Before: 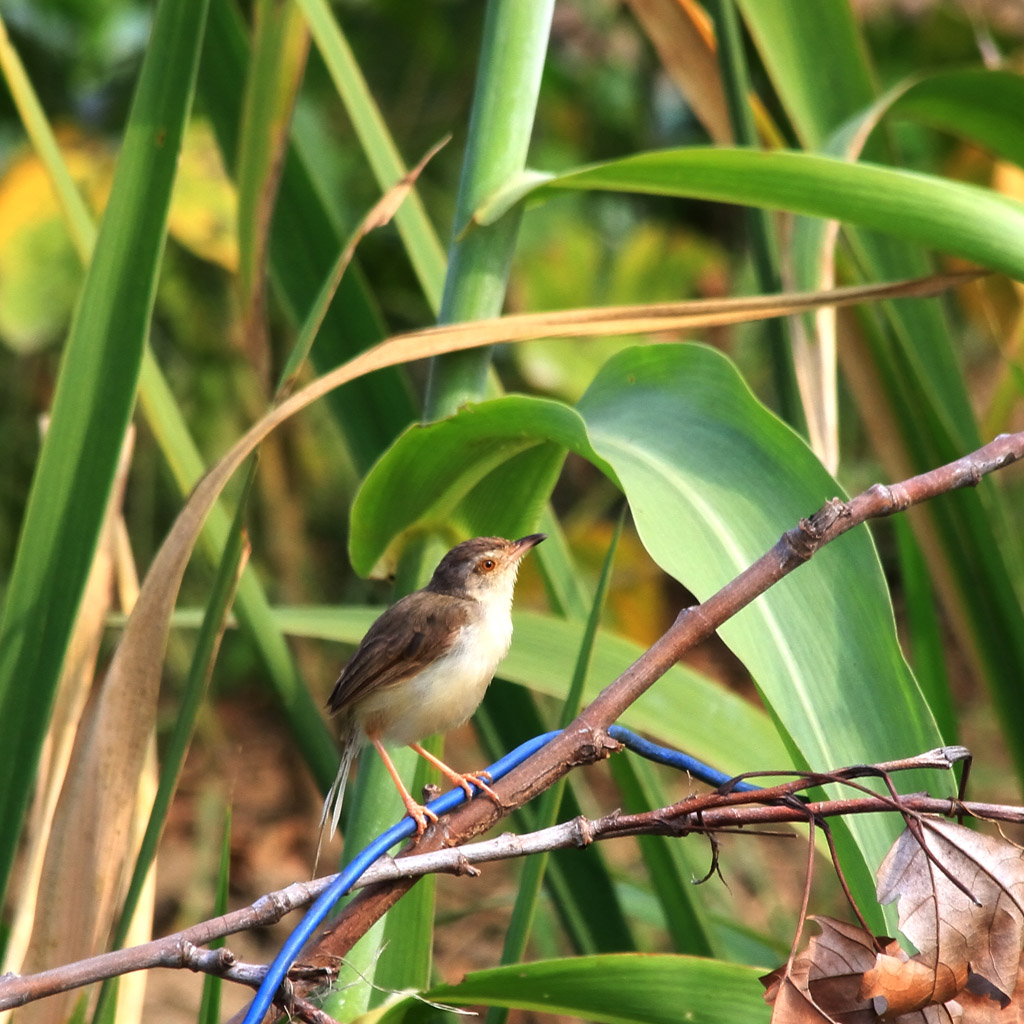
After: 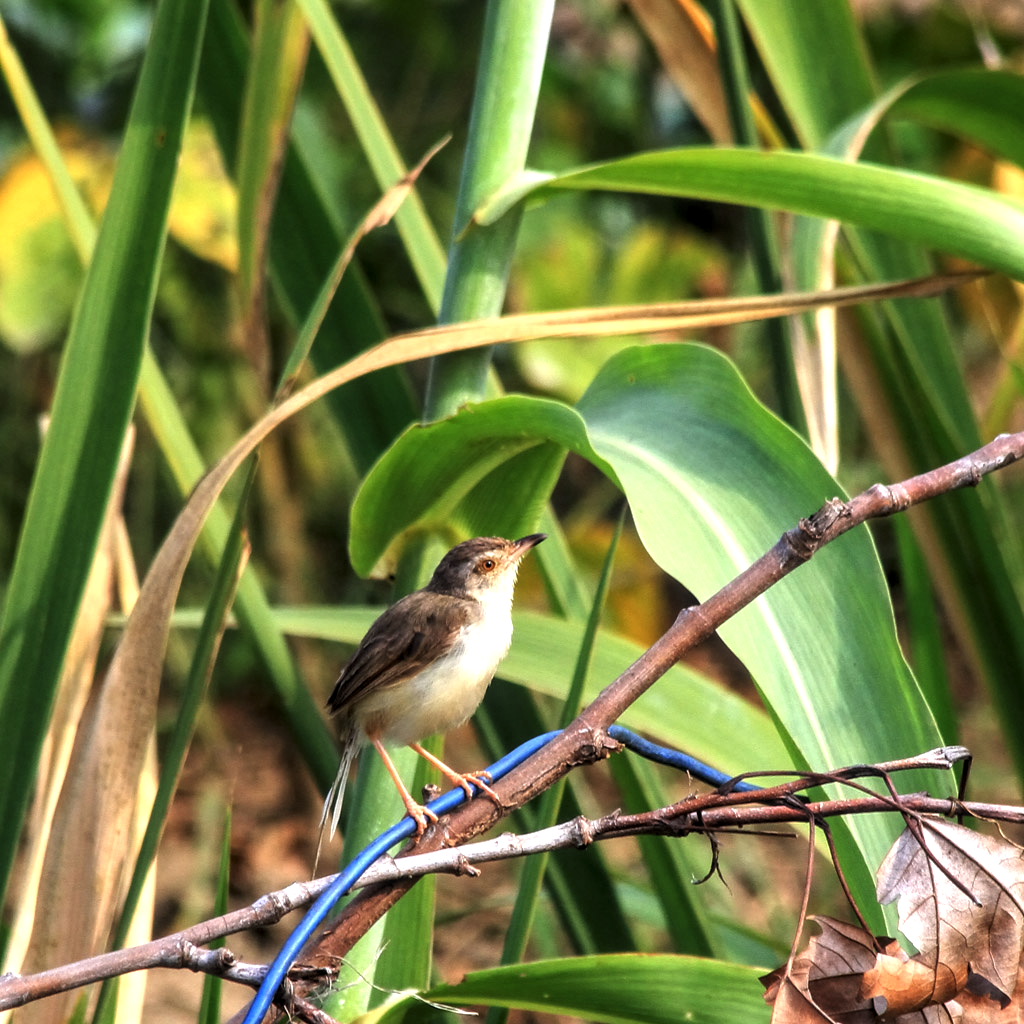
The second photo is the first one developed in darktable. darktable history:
local contrast: on, module defaults
levels: levels [0.052, 0.496, 0.908]
